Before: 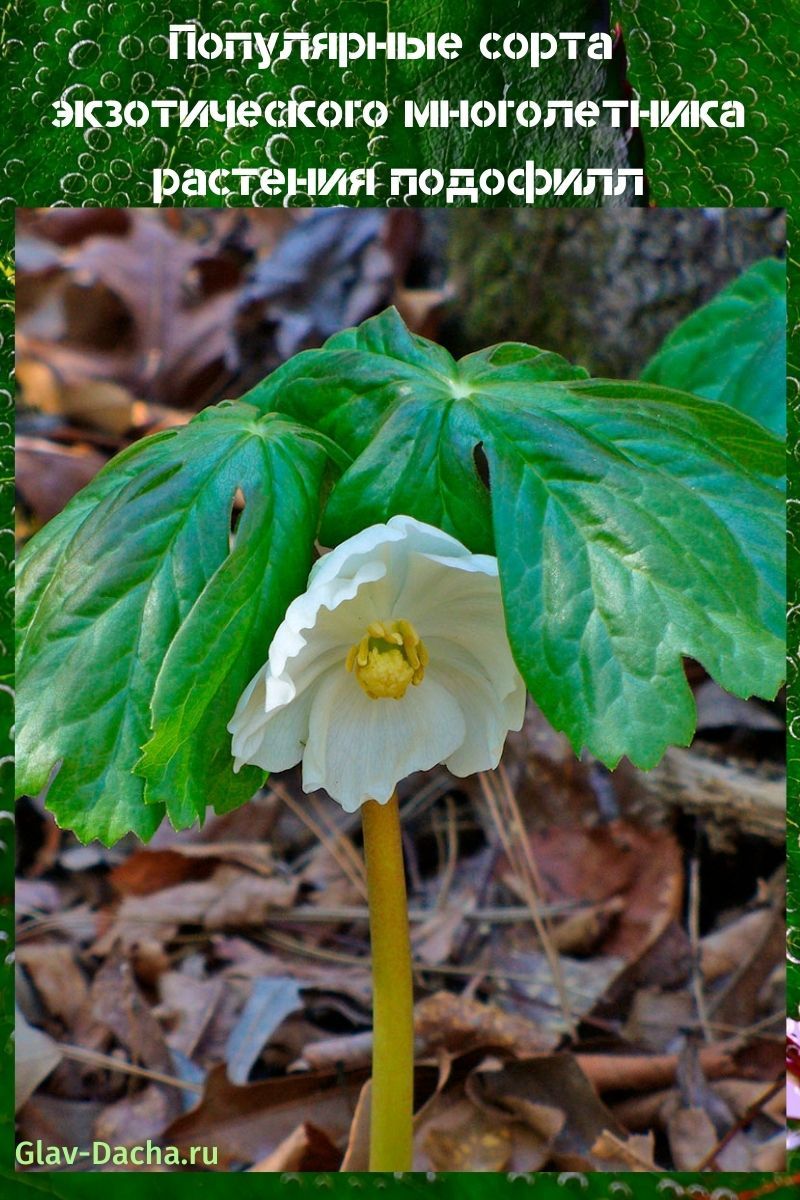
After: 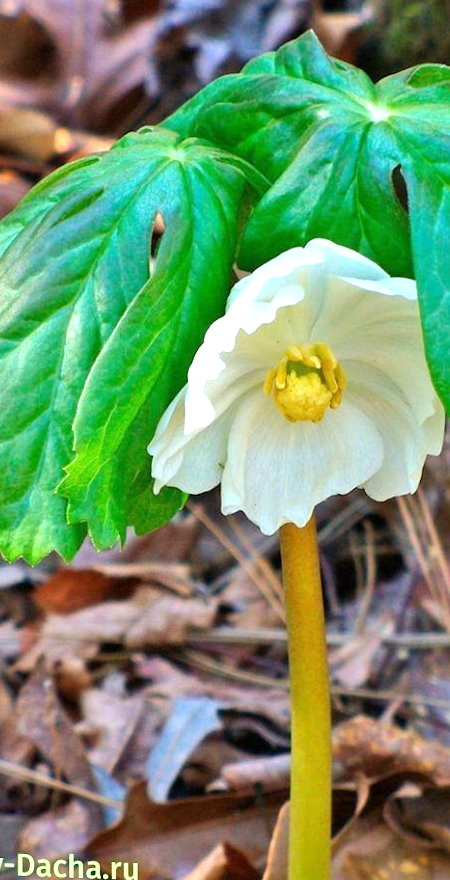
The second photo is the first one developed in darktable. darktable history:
crop: left 8.966%, top 23.852%, right 34.699%, bottom 4.703%
rotate and perspective: lens shift (horizontal) -0.055, automatic cropping off
tone equalizer: on, module defaults
exposure: black level correction 0, exposure 1 EV, compensate exposure bias true, compensate highlight preservation false
